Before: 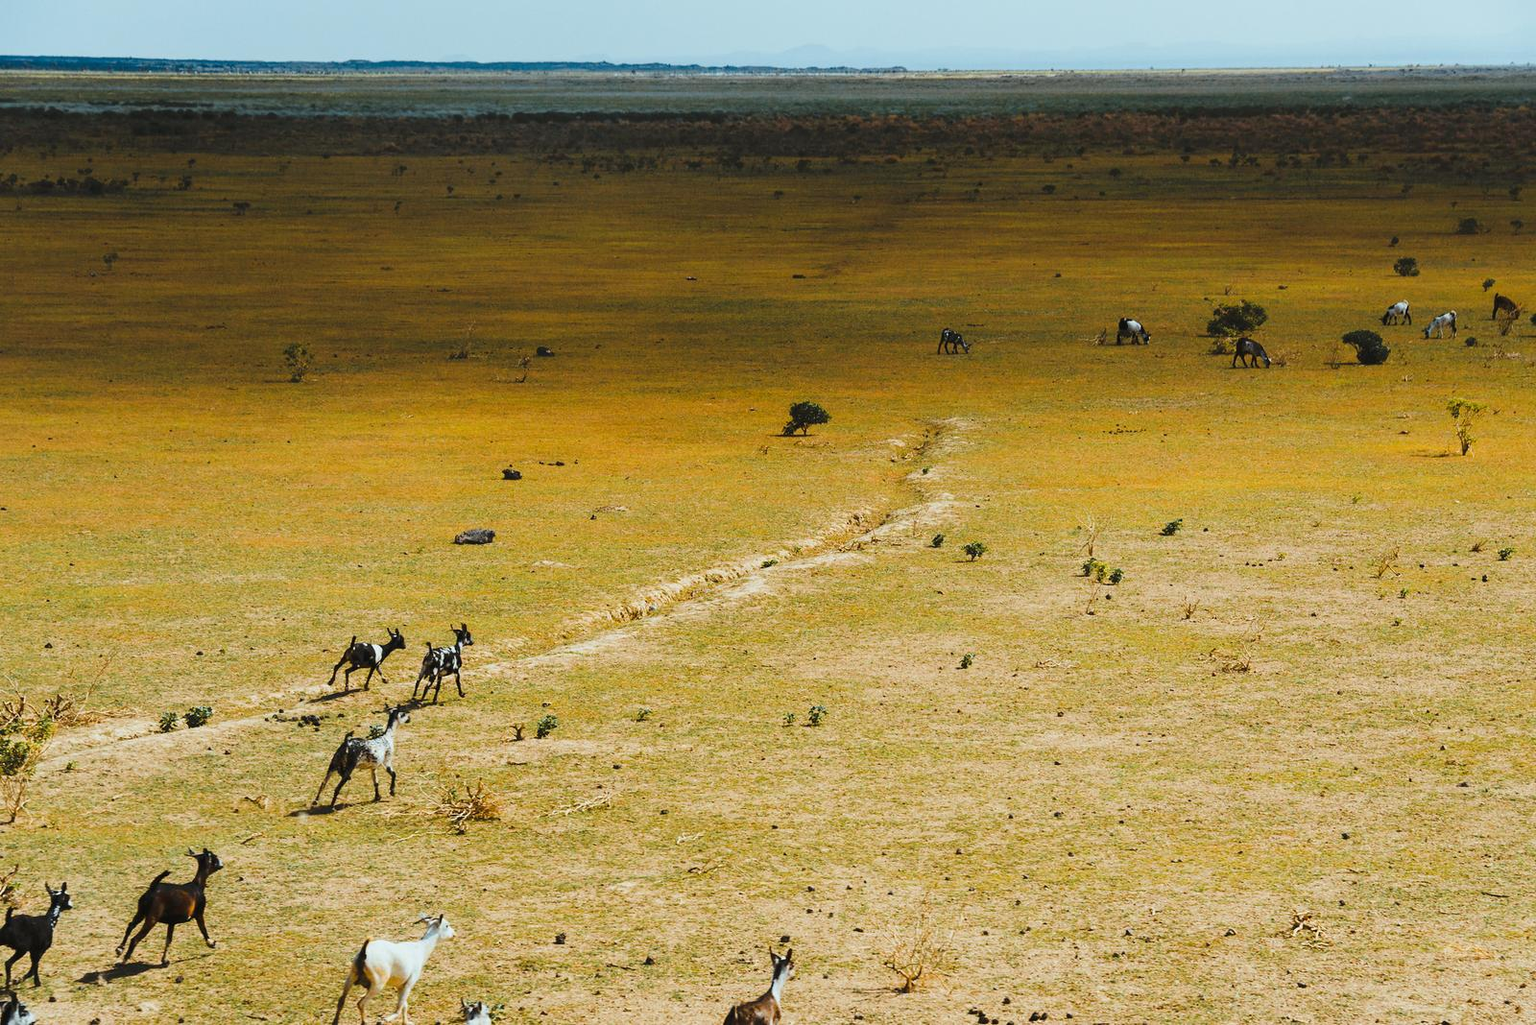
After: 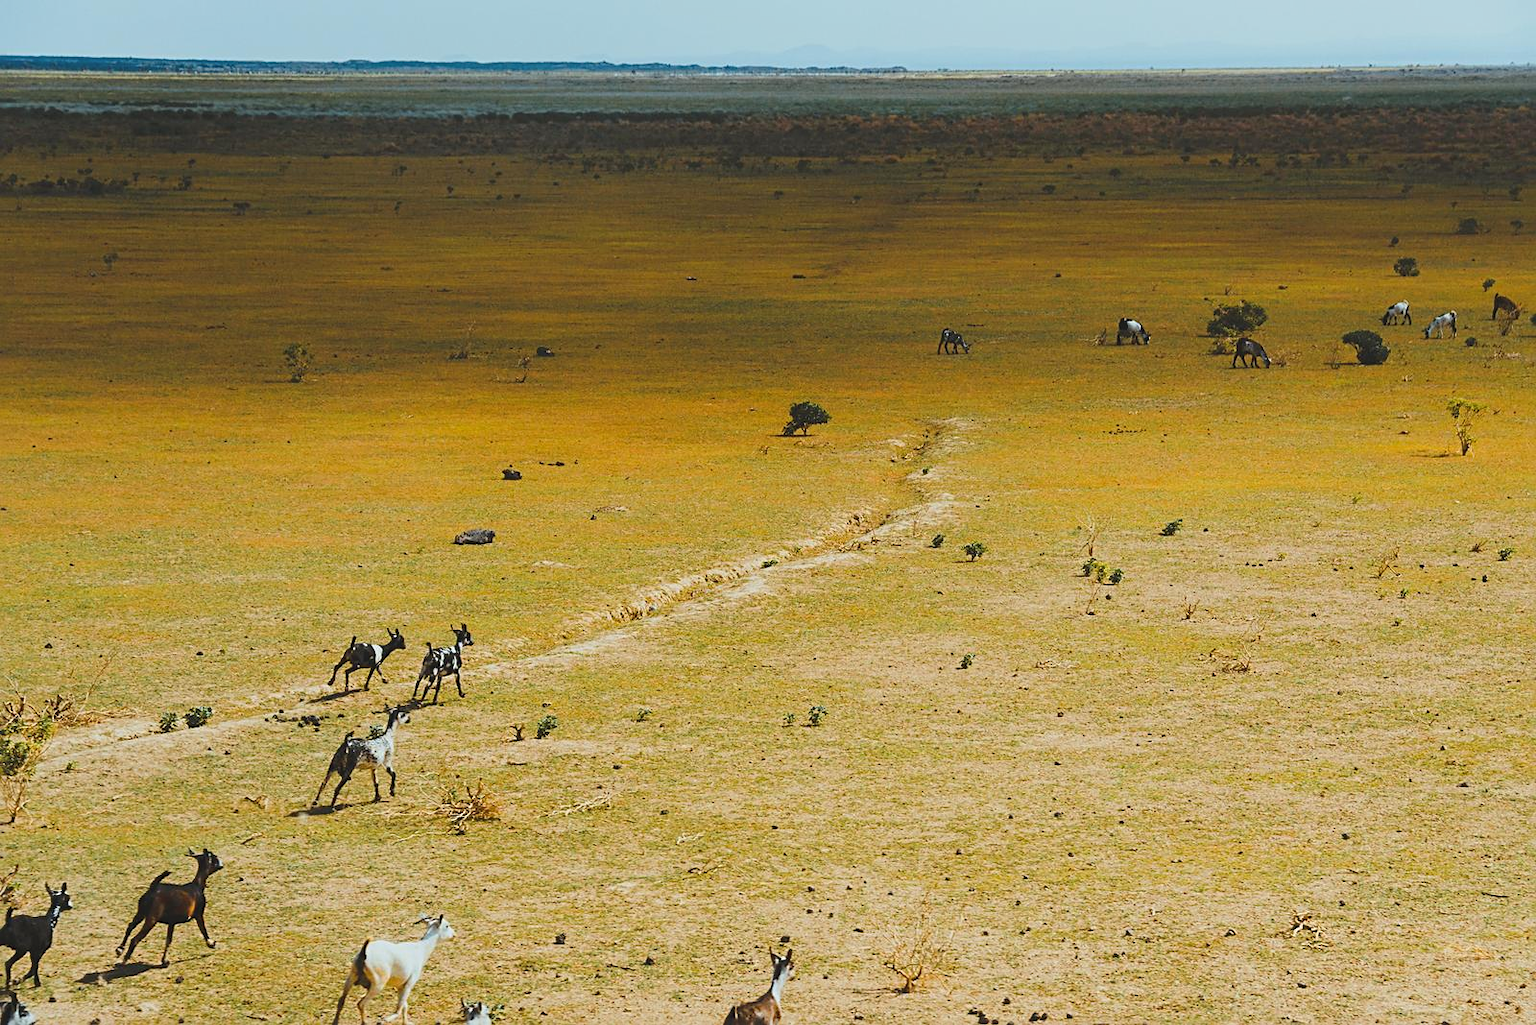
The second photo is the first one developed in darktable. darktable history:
sharpen: radius 2.528, amount 0.34
local contrast: highlights 70%, shadows 68%, detail 82%, midtone range 0.331
